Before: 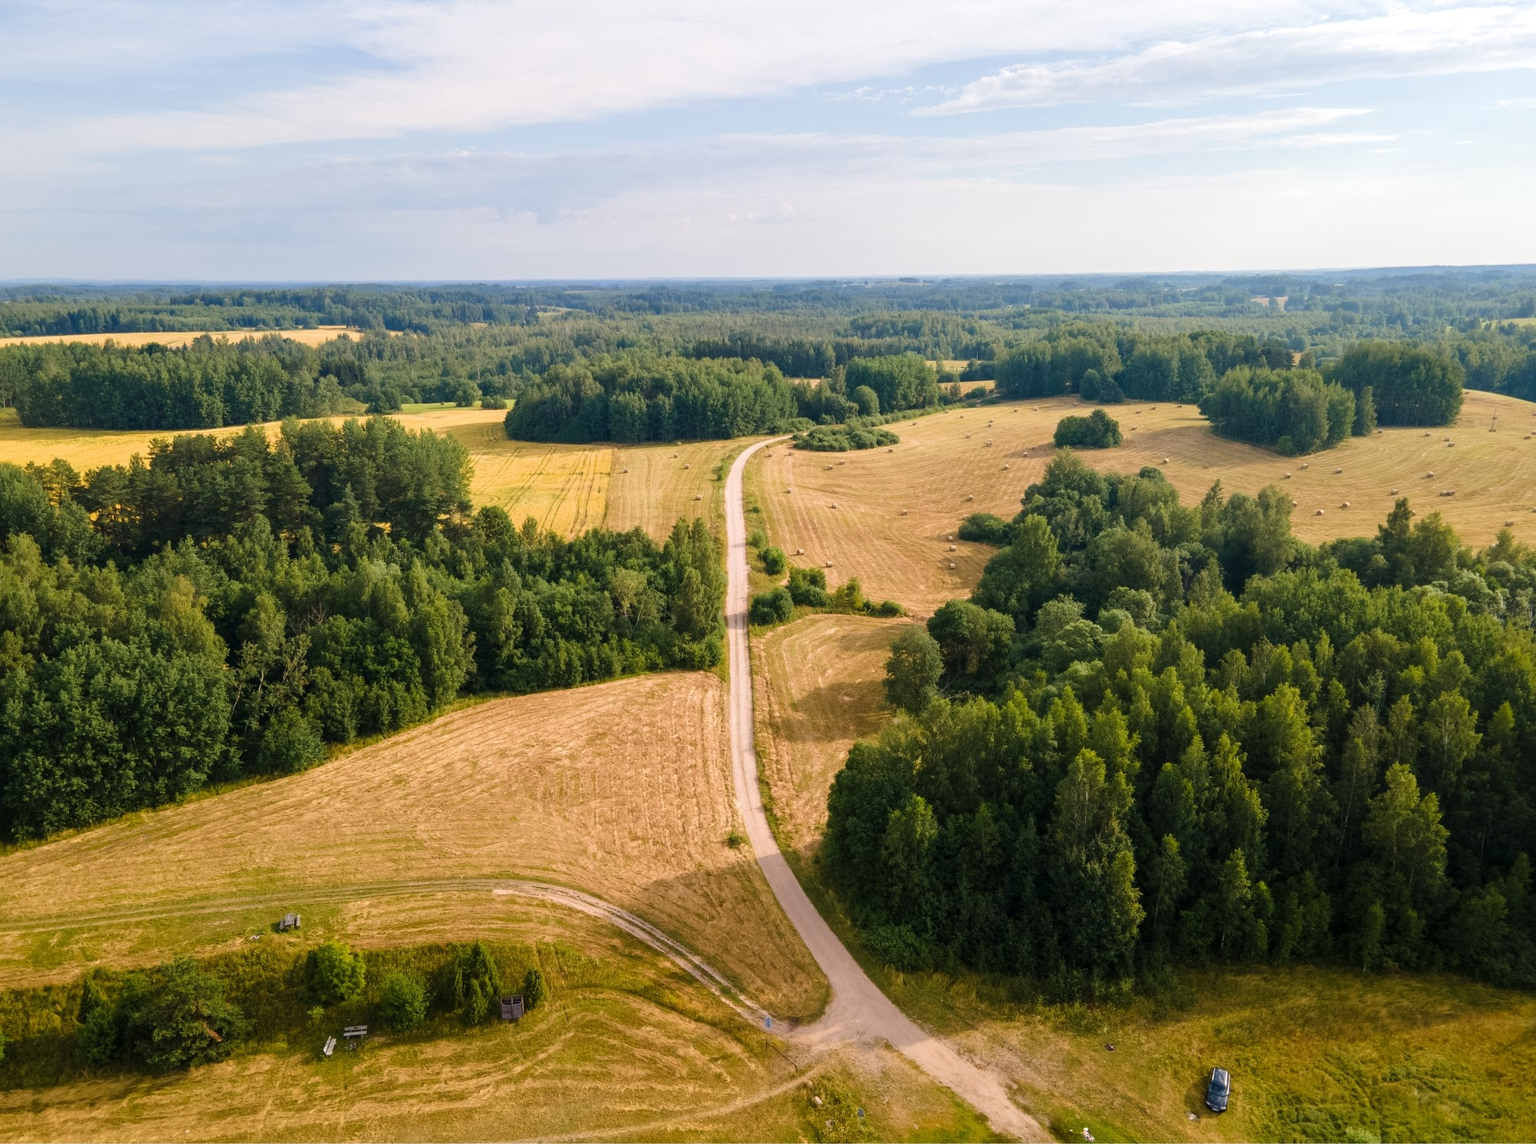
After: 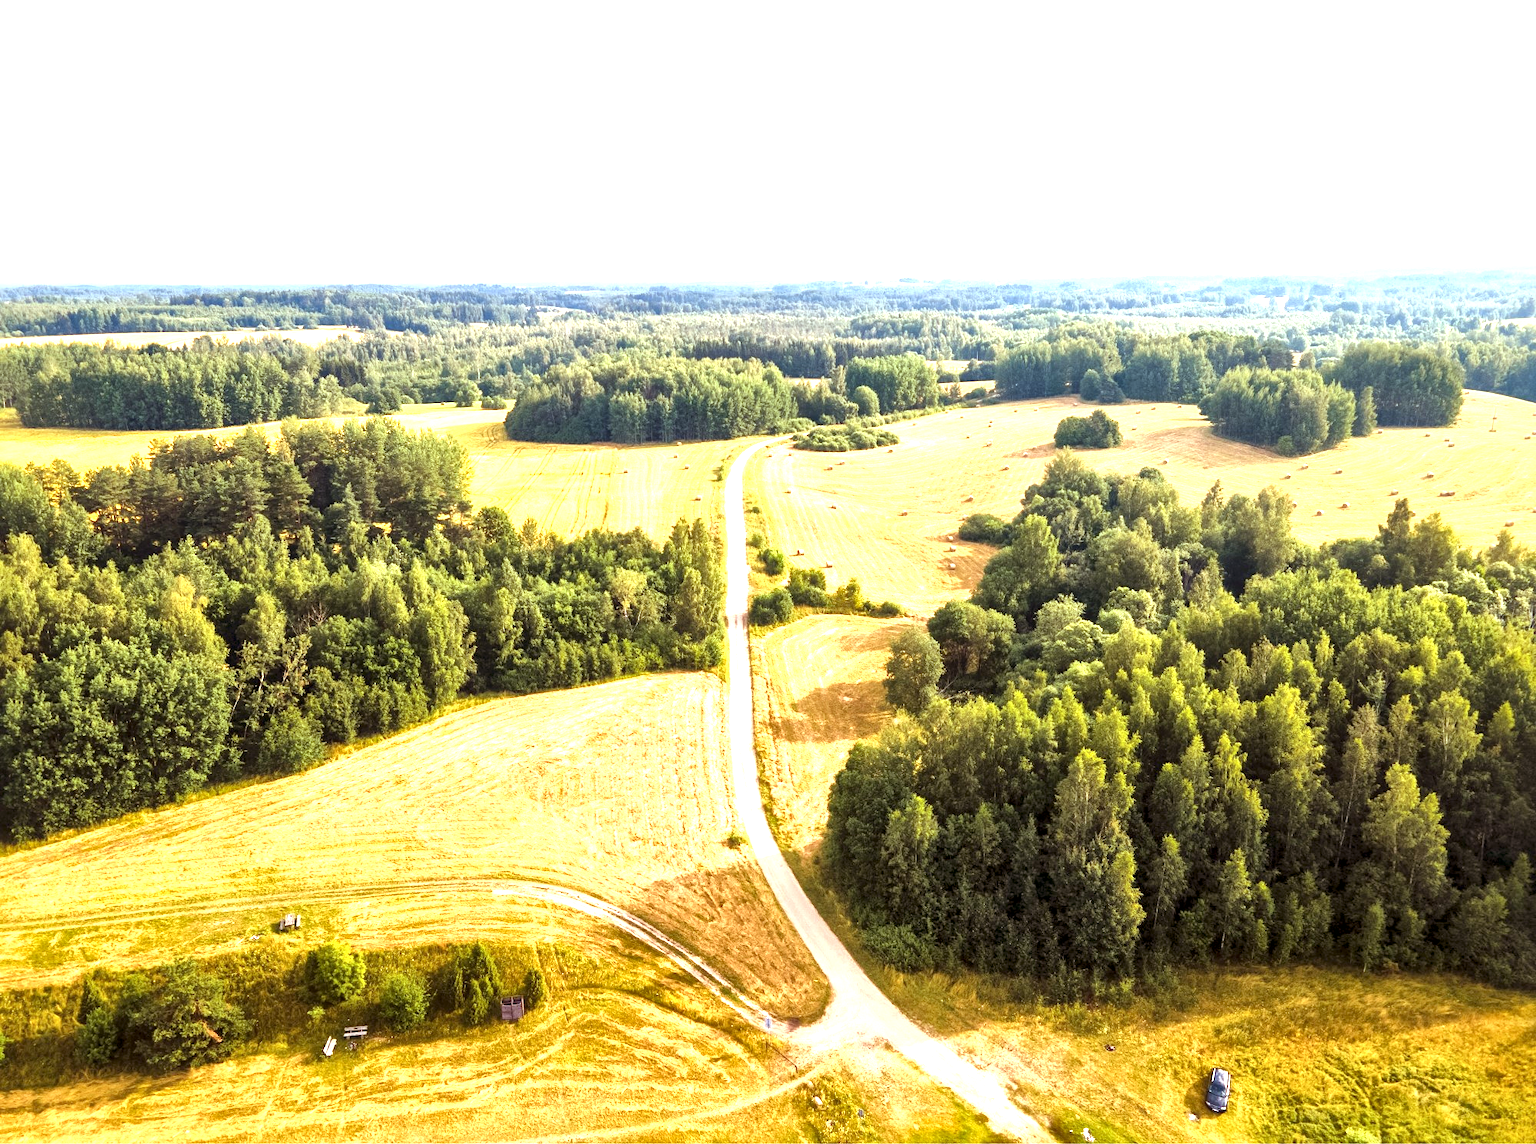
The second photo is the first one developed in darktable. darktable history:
exposure: black level correction 0, exposure 1.675 EV, compensate exposure bias true, compensate highlight preservation false
local contrast: mode bilateral grid, contrast 20, coarseness 50, detail 179%, midtone range 0.2
rgb levels: mode RGB, independent channels, levels [[0, 0.474, 1], [0, 0.5, 1], [0, 0.5, 1]]
